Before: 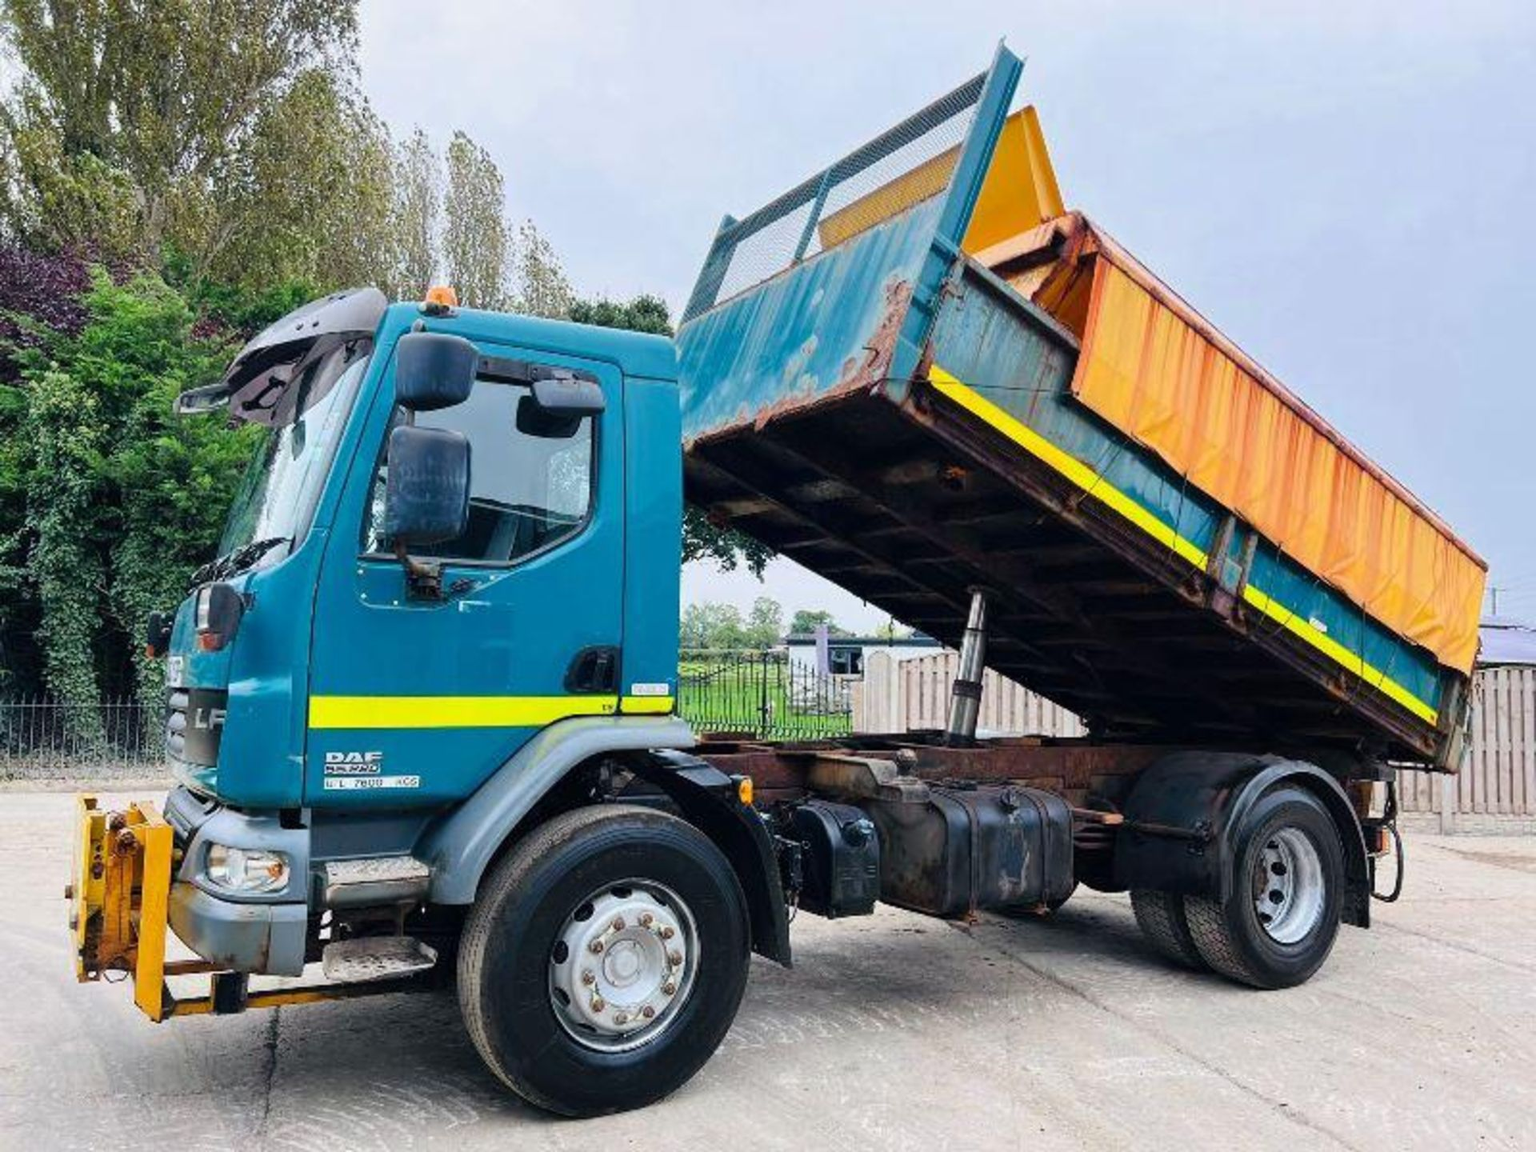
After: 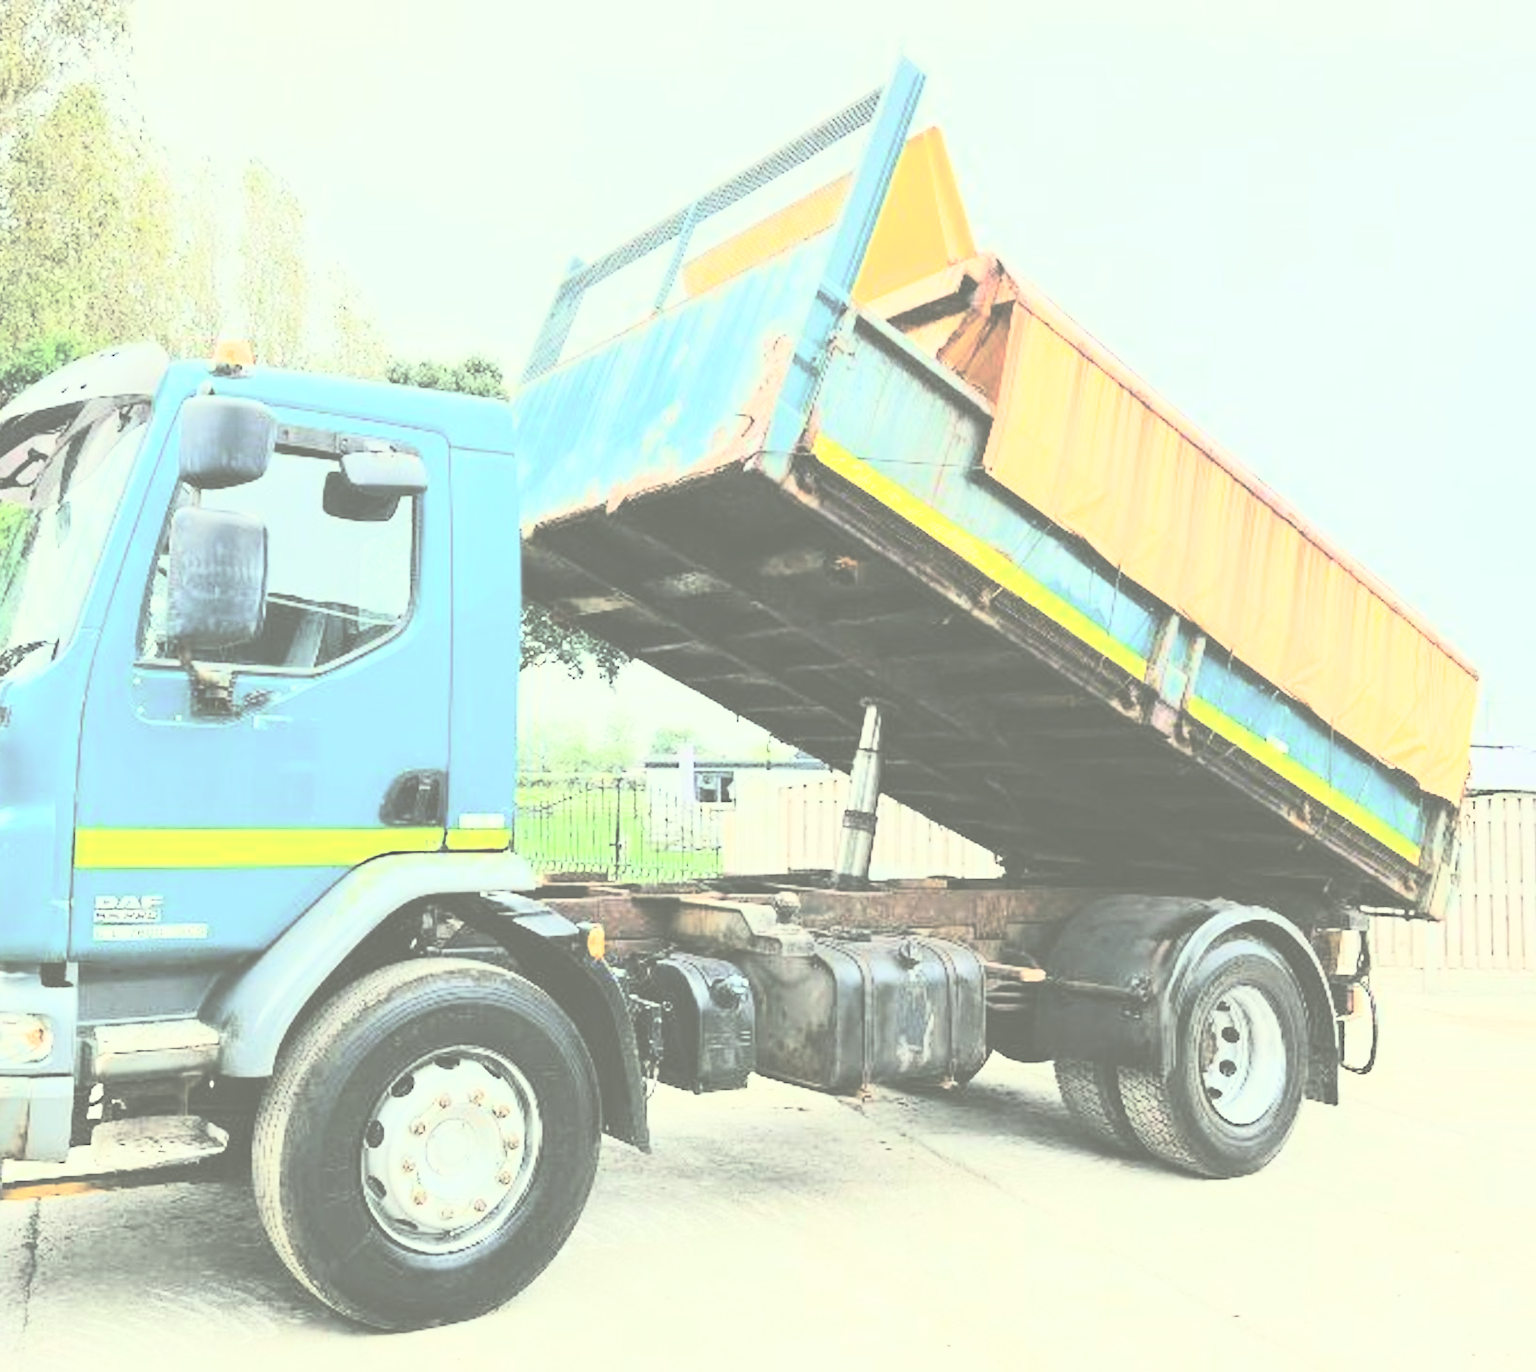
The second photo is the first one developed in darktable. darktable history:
color correction: highlights a* -5.9, highlights b* 10.94
crop: left 16.025%
sharpen: radius 5.303, amount 0.315, threshold 26.409
tone equalizer: -8 EV -1.06 EV, -7 EV -1.01 EV, -6 EV -0.883 EV, -5 EV -0.589 EV, -3 EV 0.555 EV, -2 EV 0.875 EV, -1 EV 0.995 EV, +0 EV 1.06 EV, edges refinement/feathering 500, mask exposure compensation -1.57 EV, preserve details no
exposure: black level correction -0.072, exposure 0.502 EV, compensate highlight preservation false
filmic rgb: black relative exposure -7.65 EV, white relative exposure 4.56 EV, hardness 3.61
contrast brightness saturation: contrast 0.392, brightness 0.54
